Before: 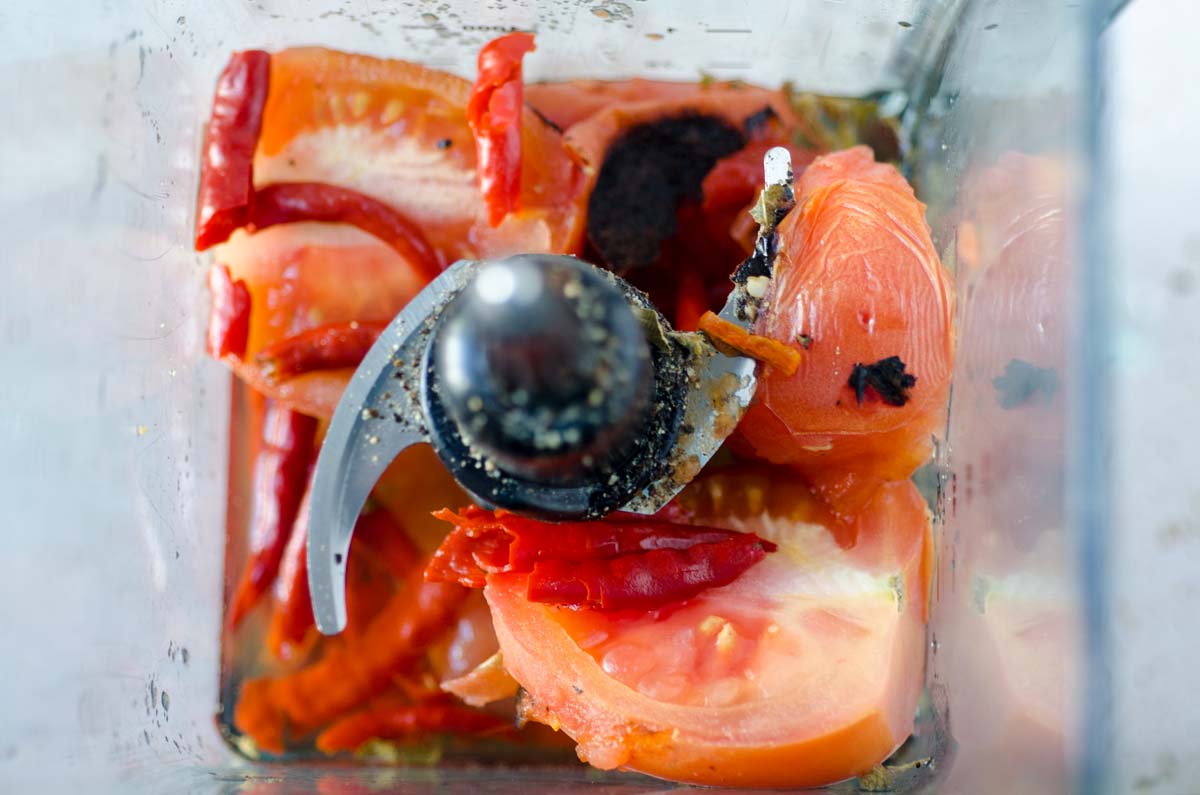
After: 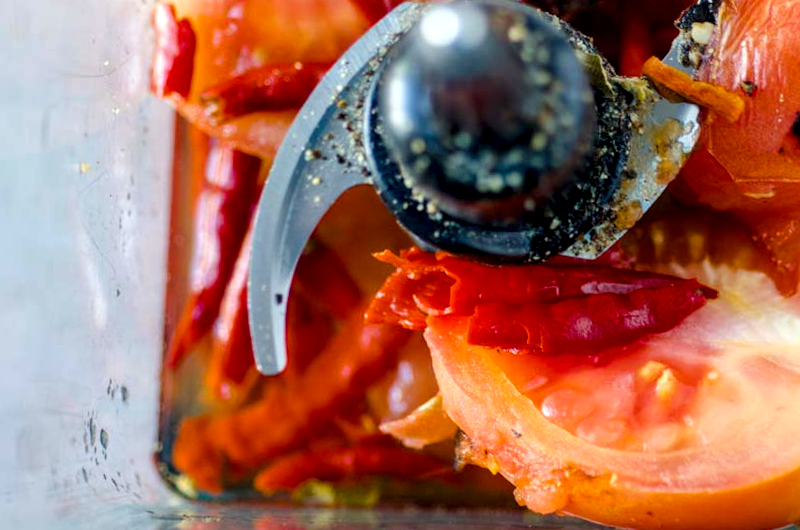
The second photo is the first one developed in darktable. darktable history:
local contrast: highlights 40%, shadows 60%, detail 136%, midtone range 0.514
crop and rotate: angle -0.82°, left 3.85%, top 31.828%, right 27.992%
color balance rgb: perceptual saturation grading › global saturation 20%, global vibrance 20%
